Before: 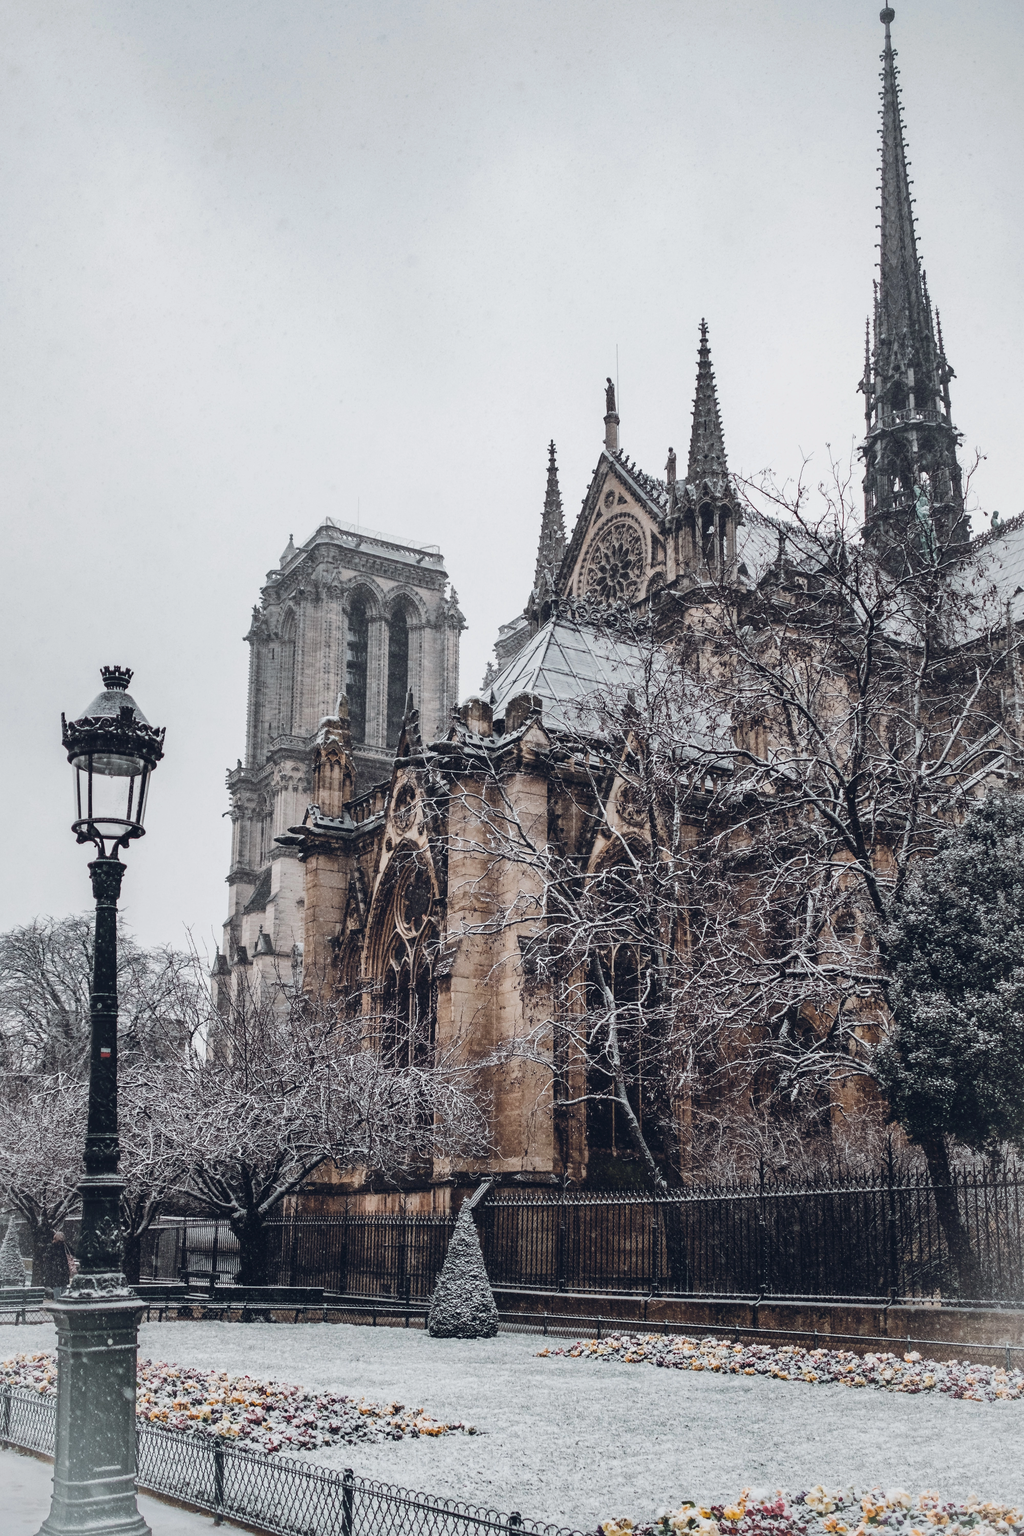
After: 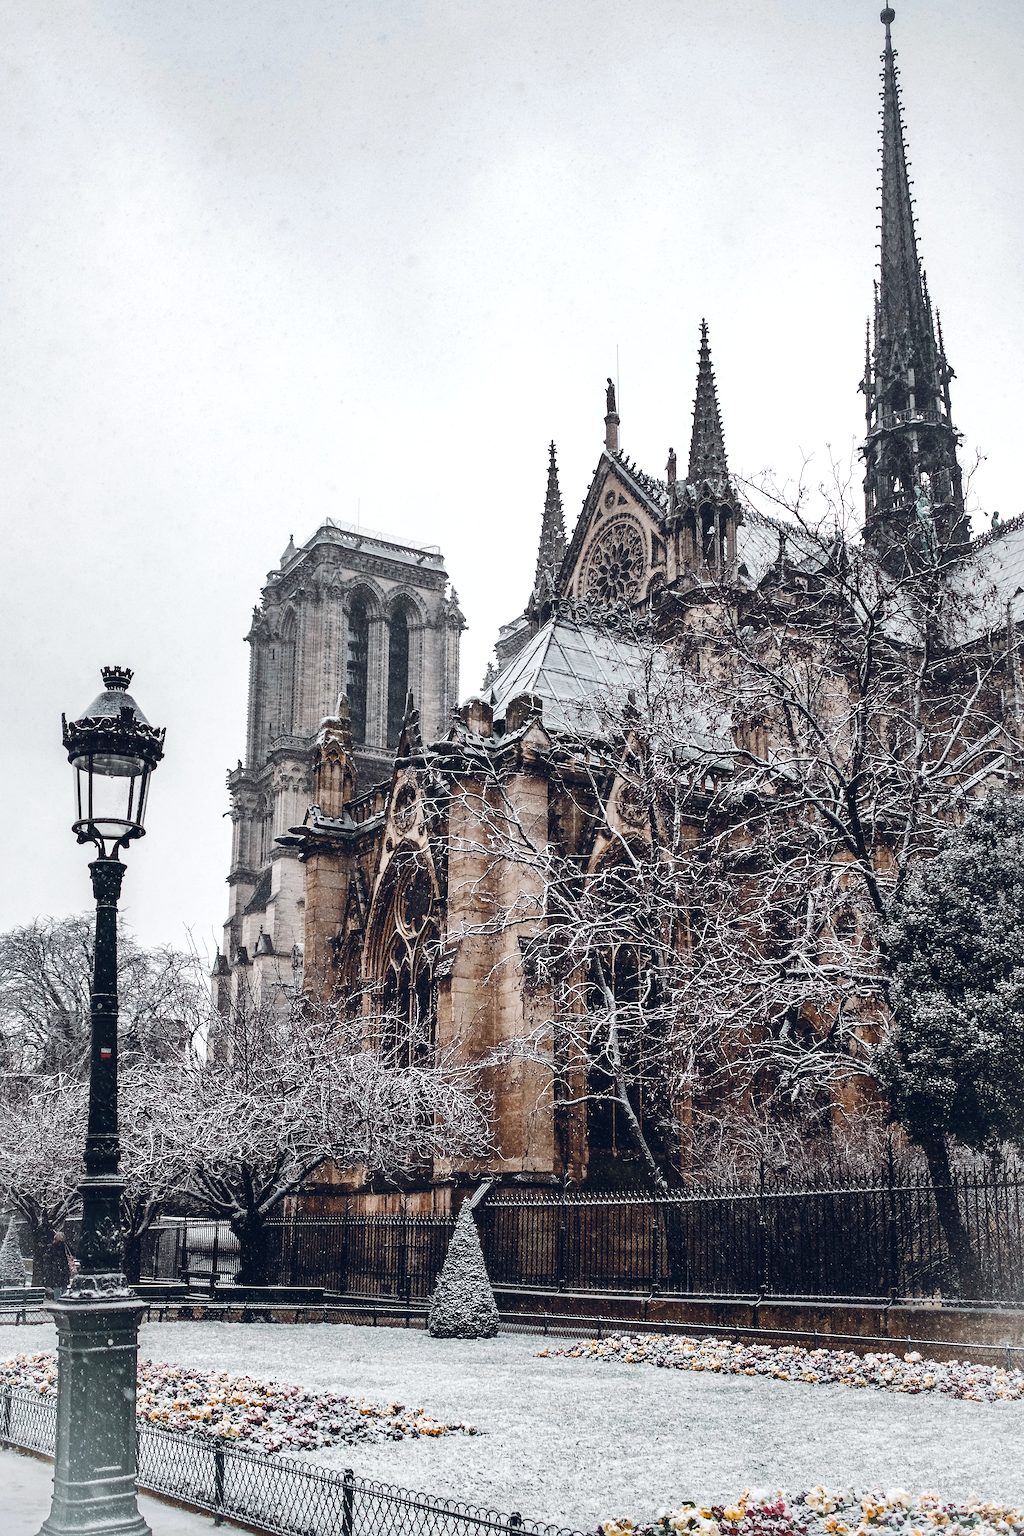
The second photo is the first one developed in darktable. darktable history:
color balance rgb: perceptual saturation grading › highlights -29.58%, perceptual saturation grading › mid-tones 29.47%, perceptual saturation grading › shadows 59.73%, perceptual brilliance grading › global brilliance -17.79%, perceptual brilliance grading › highlights 28.73%, global vibrance 15.44%
sharpen: on, module defaults
